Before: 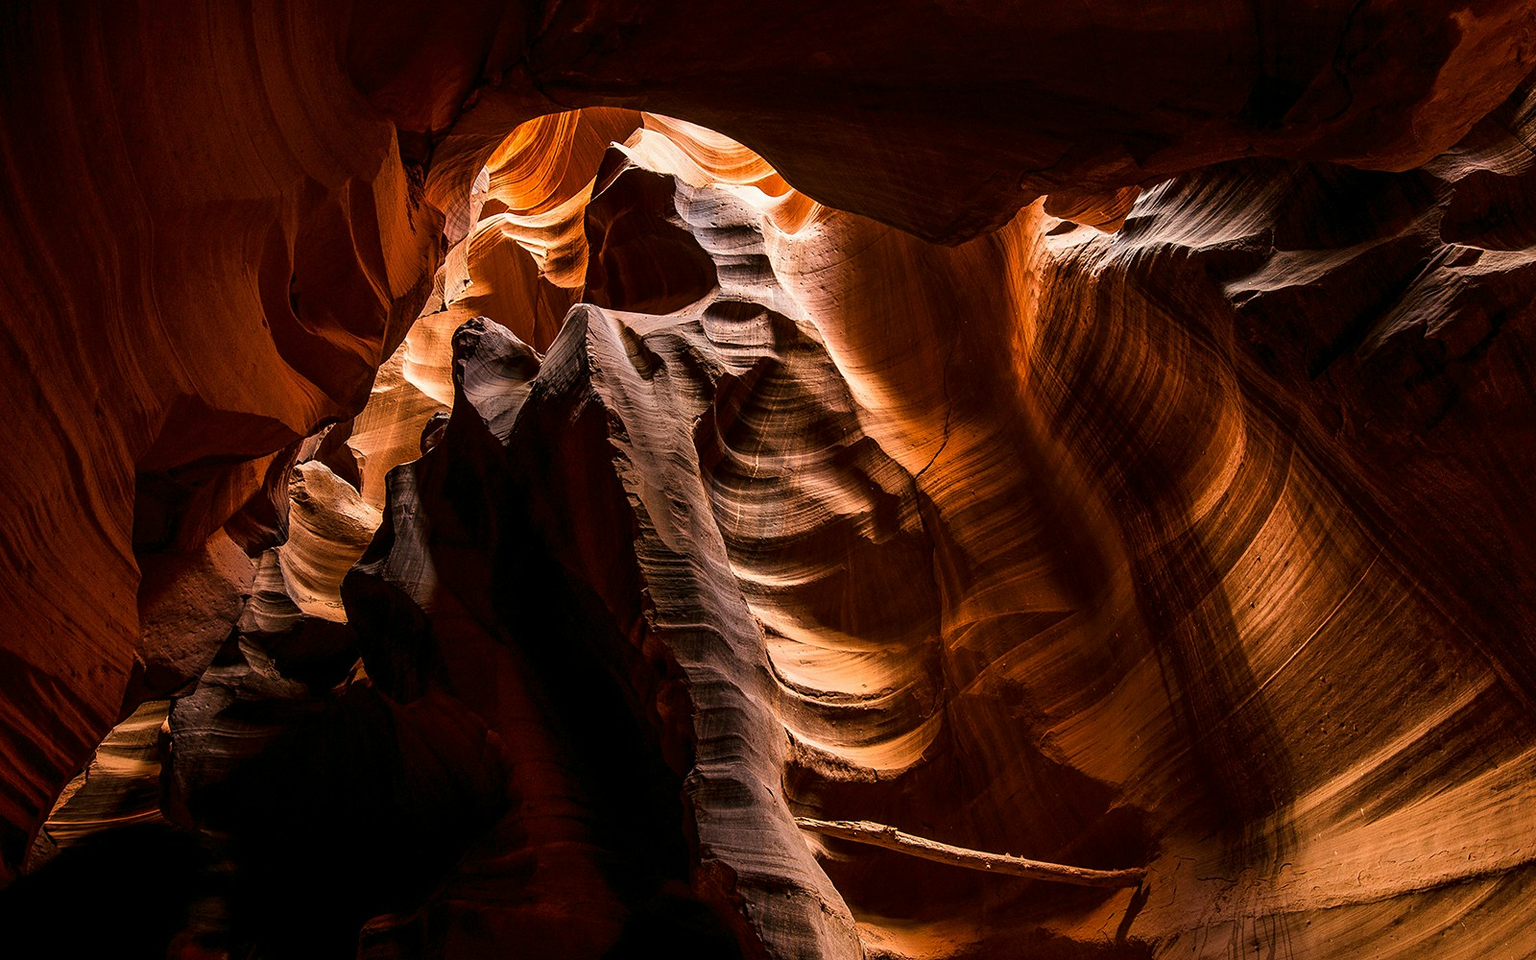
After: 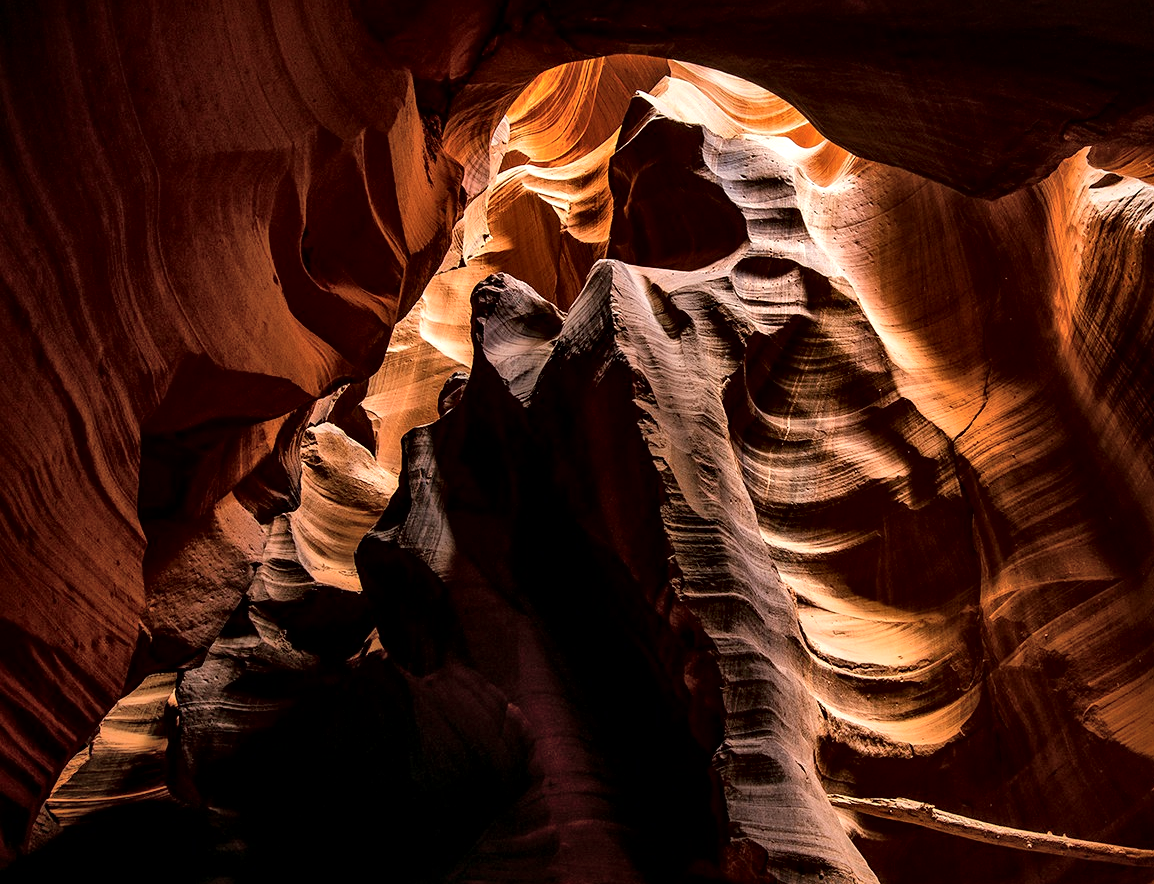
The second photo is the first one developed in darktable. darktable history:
crop: top 5.777%, right 27.845%, bottom 5.784%
exposure: black level correction 0, compensate exposure bias true, compensate highlight preservation false
local contrast: mode bilateral grid, contrast 44, coarseness 68, detail 213%, midtone range 0.2
